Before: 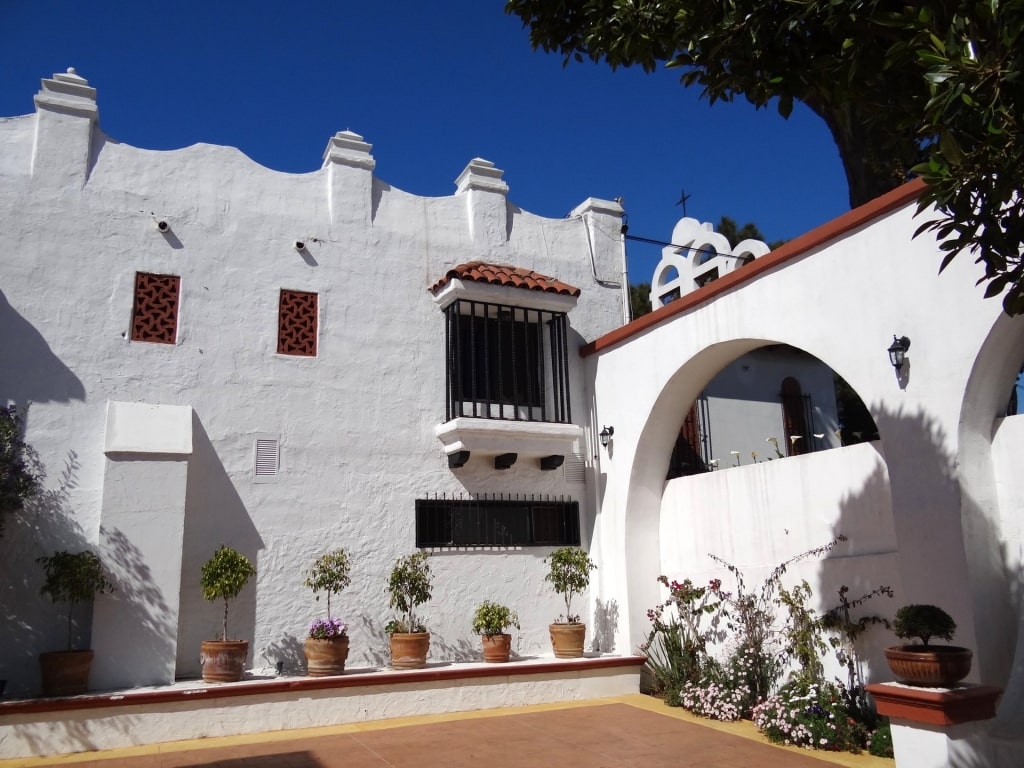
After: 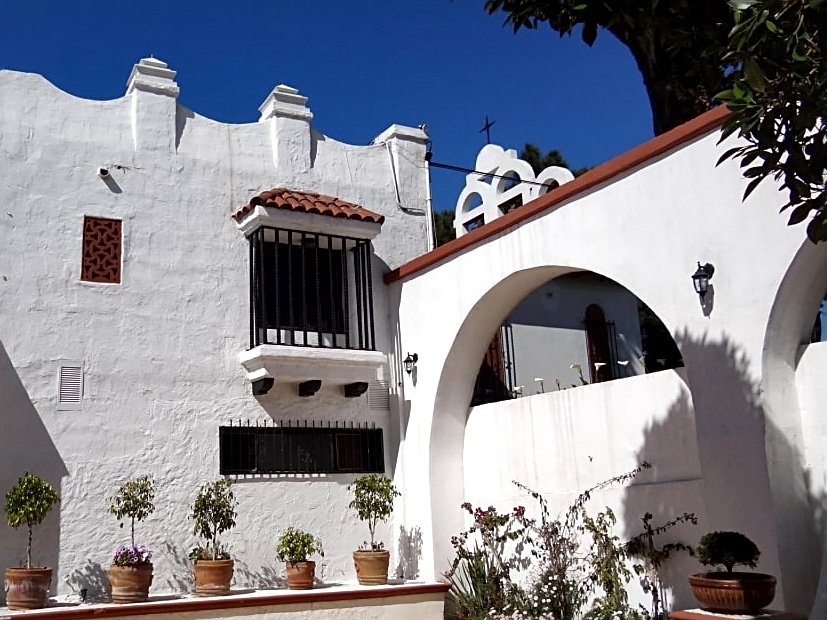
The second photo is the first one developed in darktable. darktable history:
sharpen: on, module defaults
local contrast: mode bilateral grid, contrast 25, coarseness 60, detail 151%, midtone range 0.2
crop: left 19.159%, top 9.58%, bottom 9.58%
